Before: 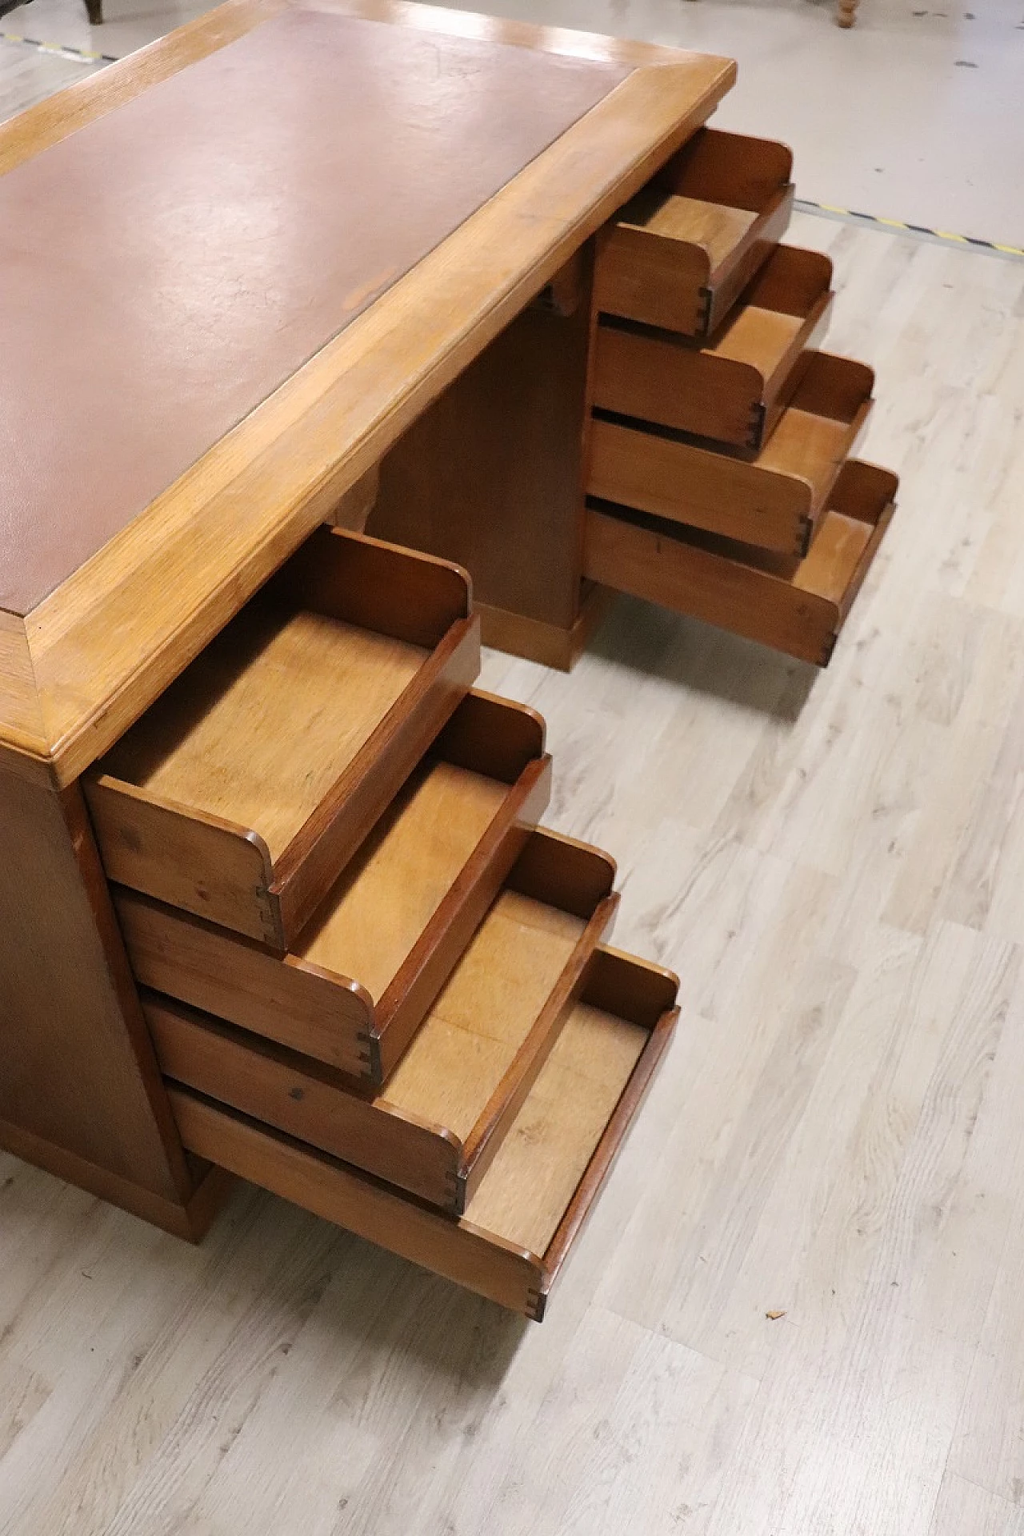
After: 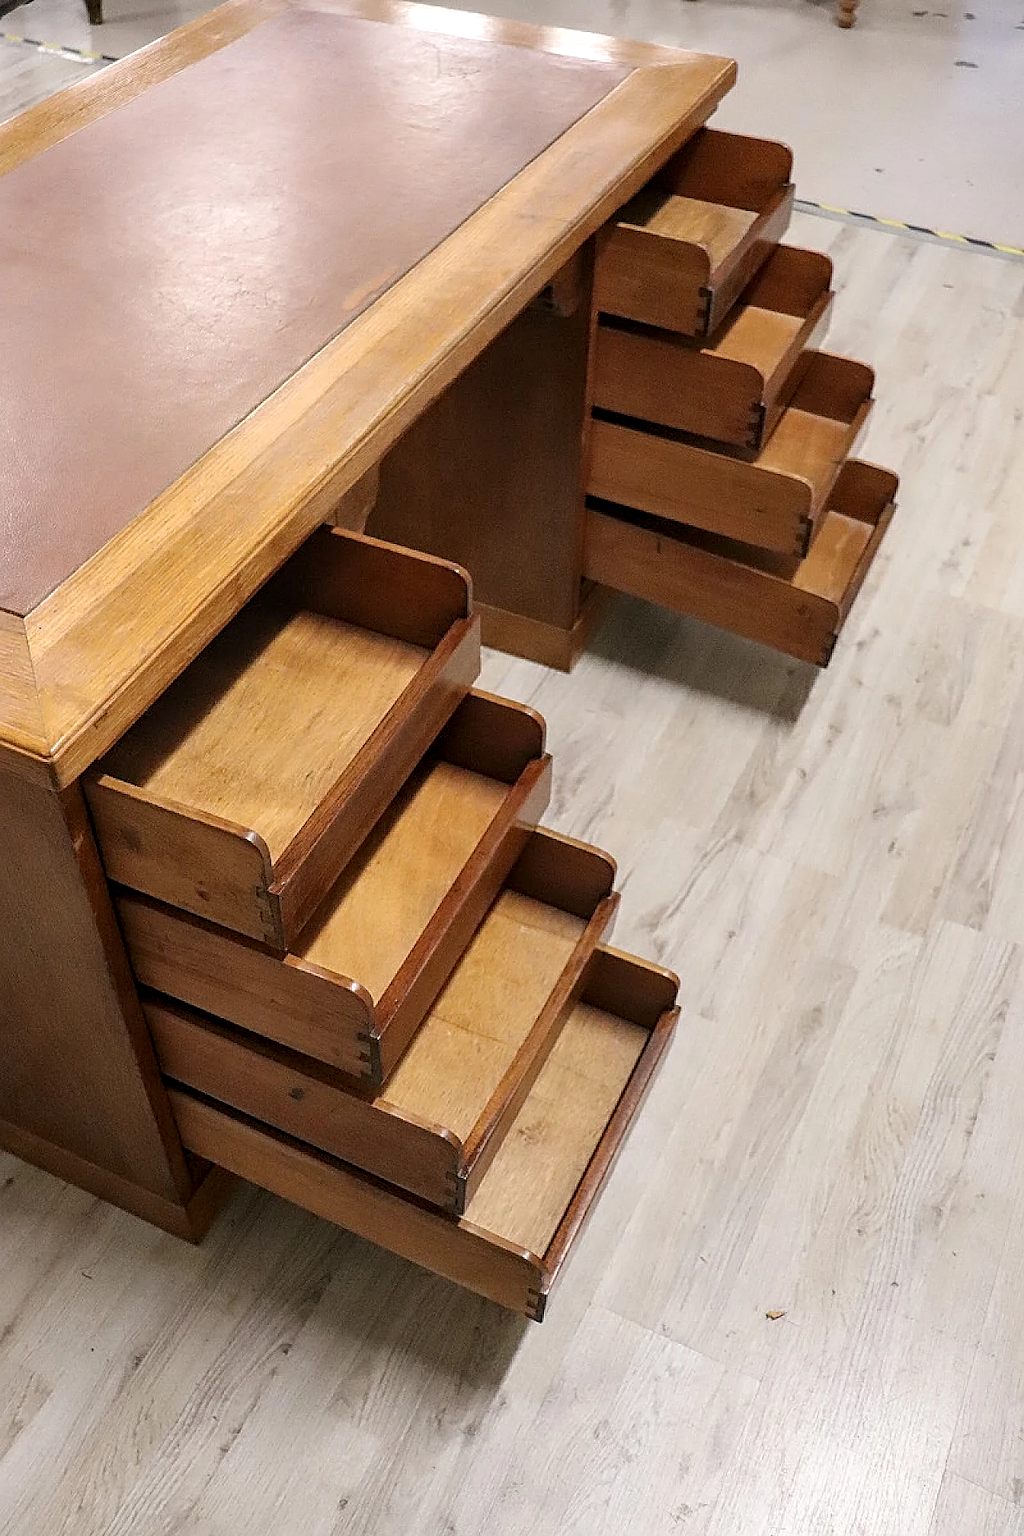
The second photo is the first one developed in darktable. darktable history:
local contrast: detail 130%
sharpen: on, module defaults
